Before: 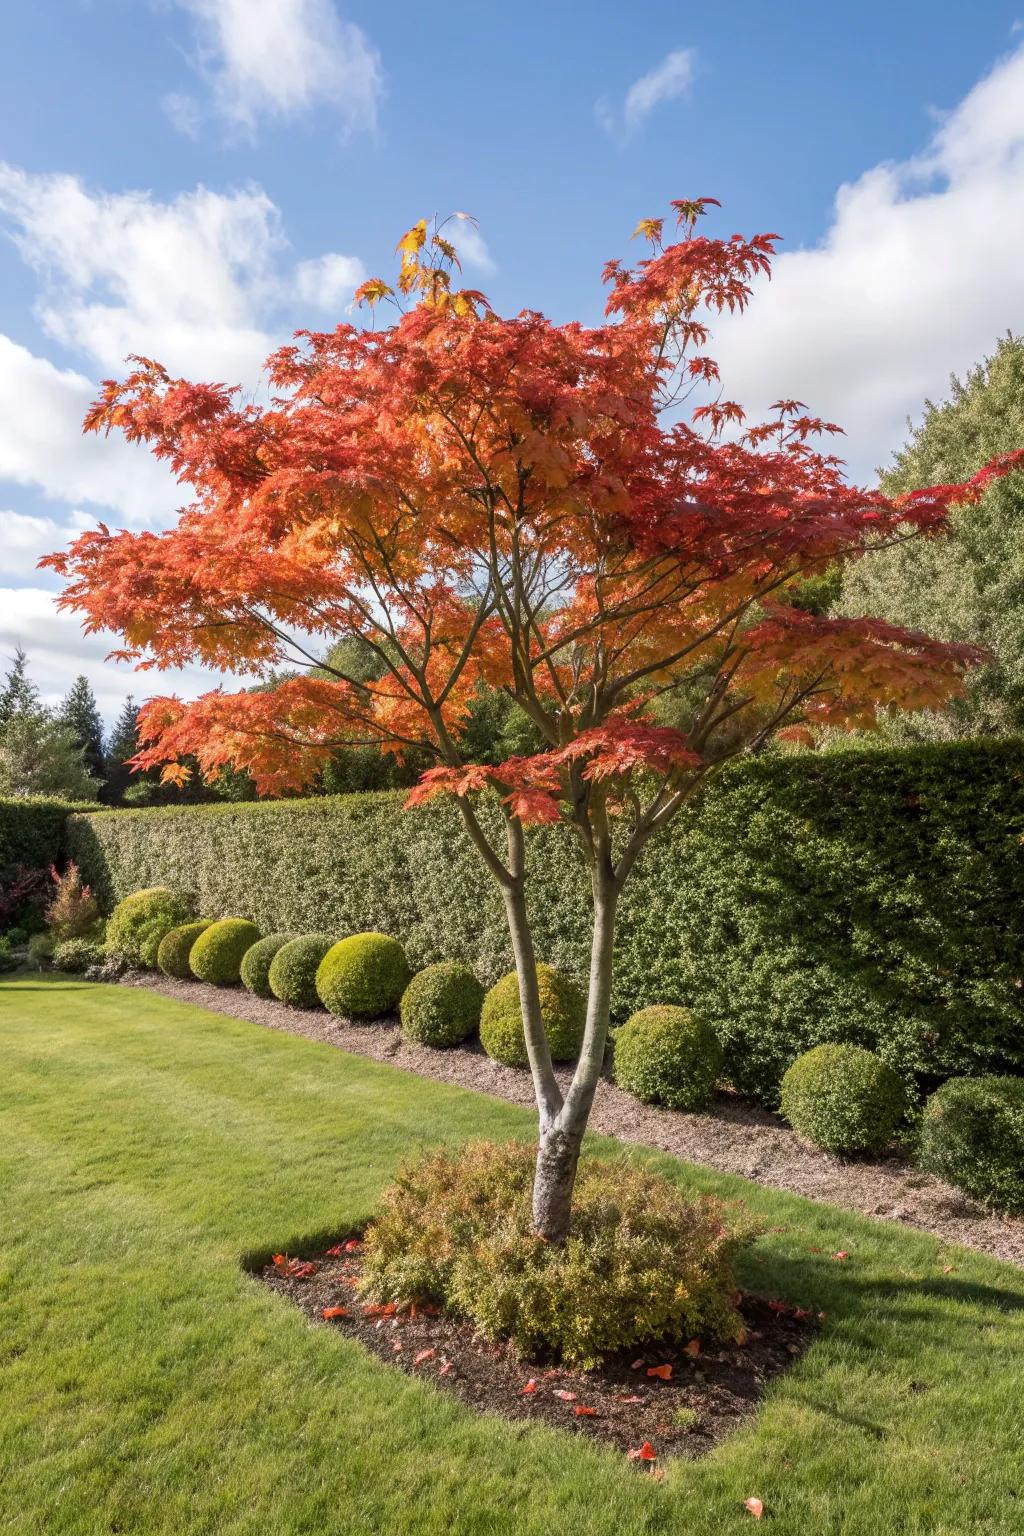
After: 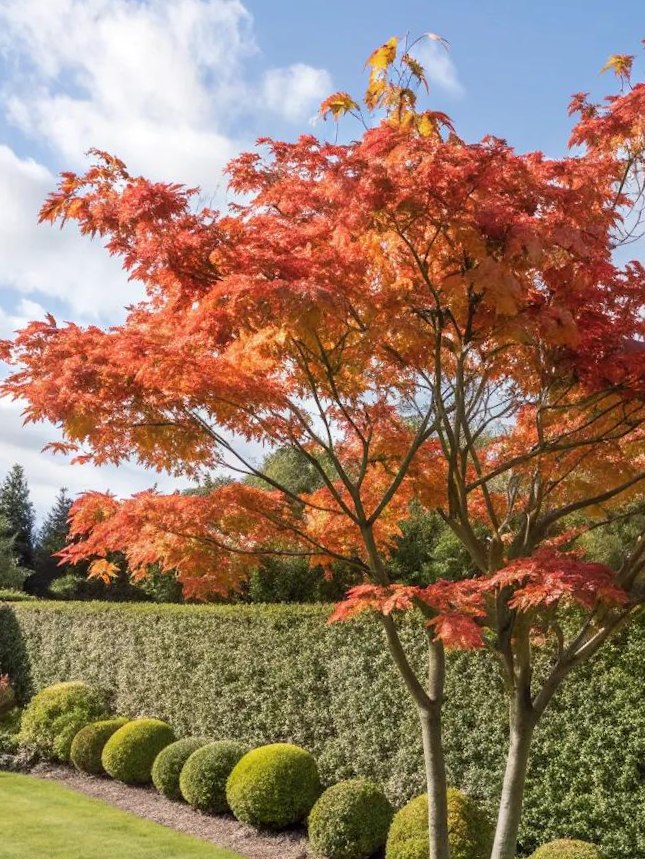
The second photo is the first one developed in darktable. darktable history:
crop and rotate: angle -4.6°, left 2.133%, top 7.081%, right 27.415%, bottom 30.433%
